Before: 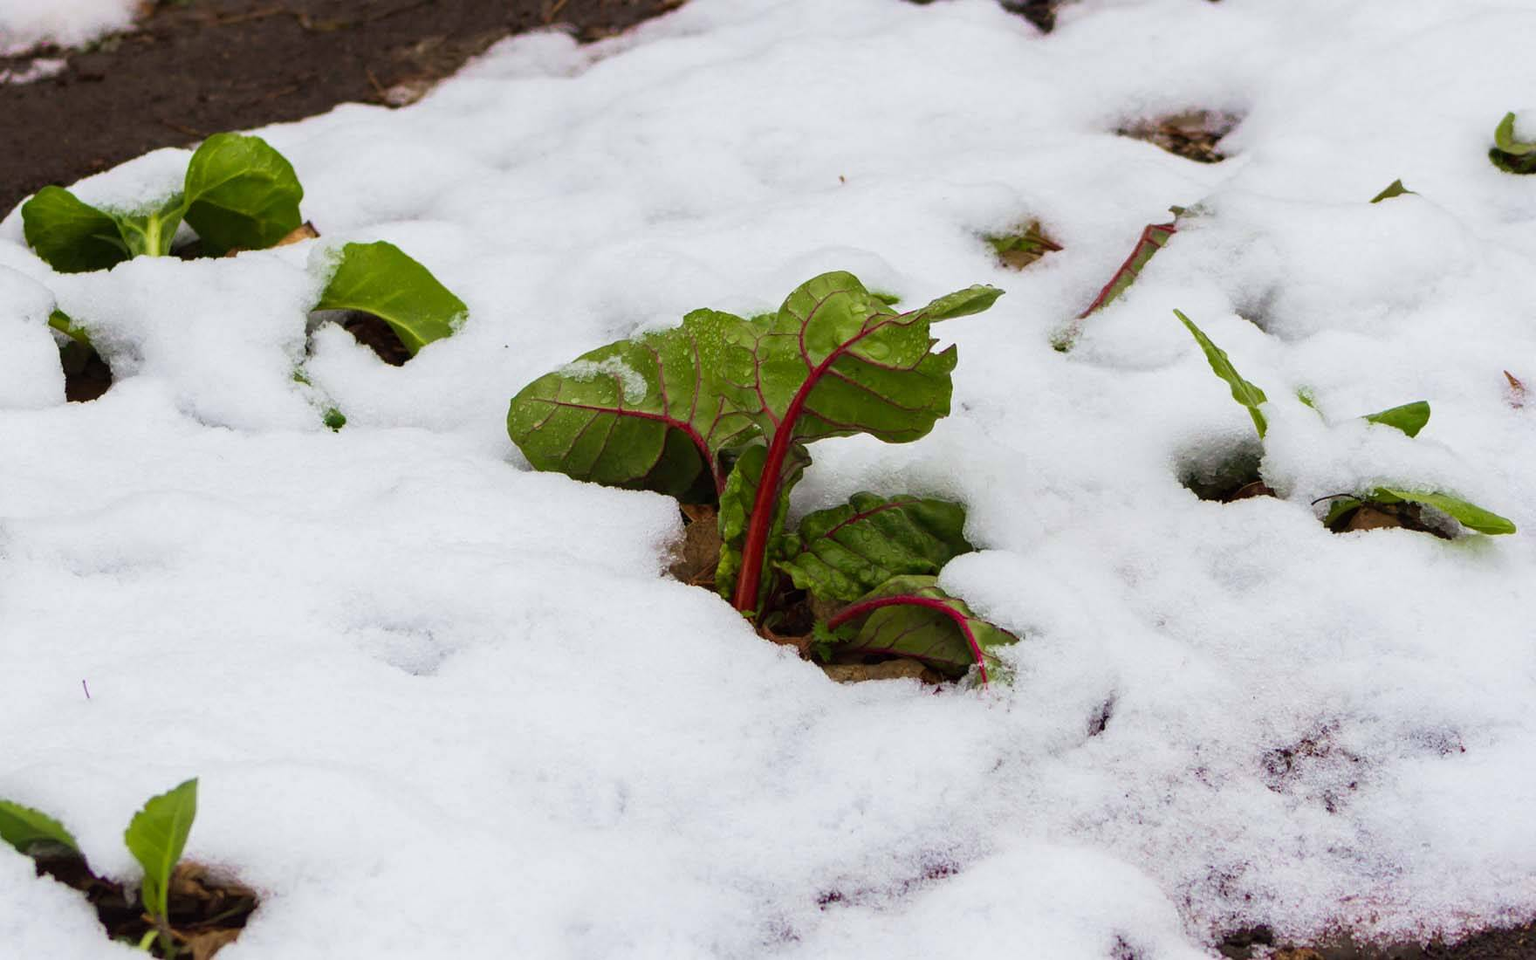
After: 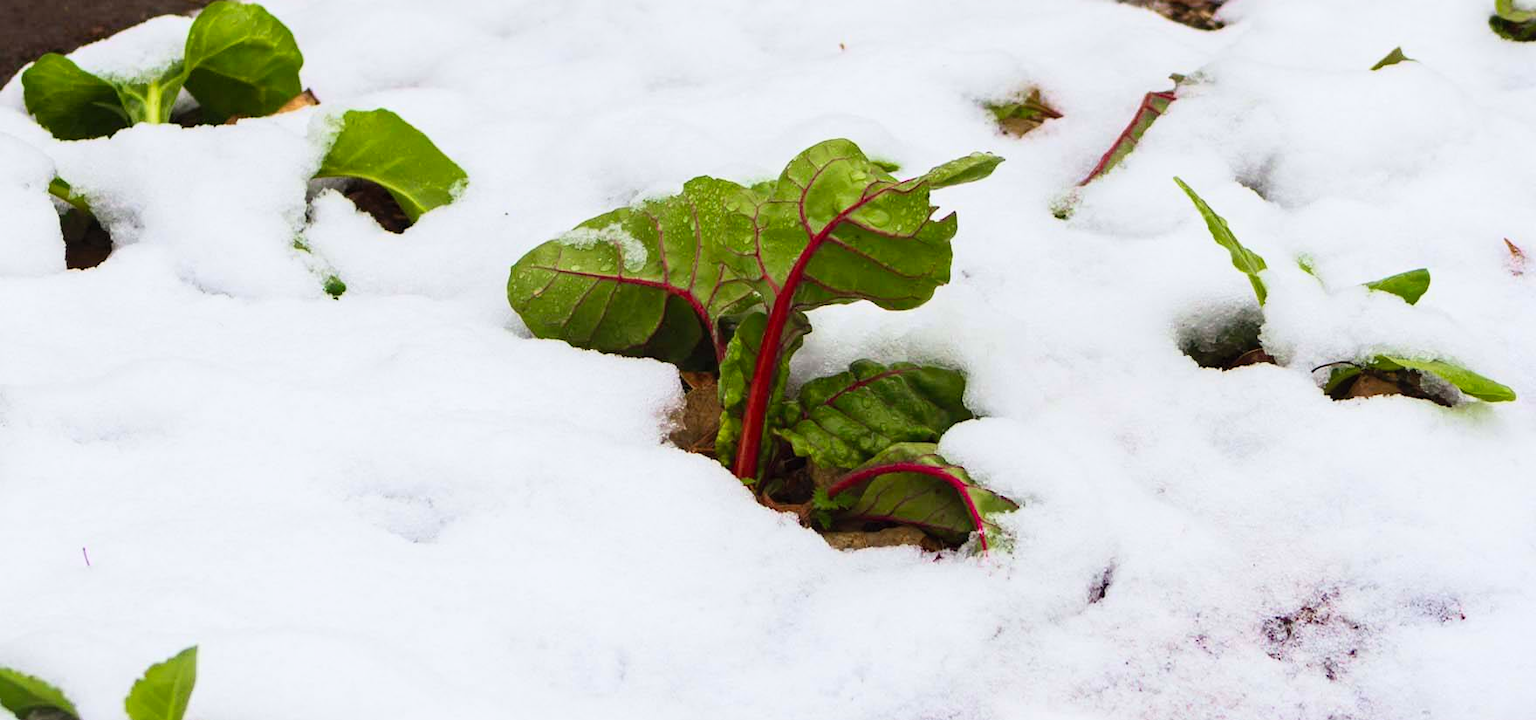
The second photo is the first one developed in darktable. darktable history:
contrast brightness saturation: contrast 0.2, brightness 0.16, saturation 0.22
crop: top 13.819%, bottom 11.169%
